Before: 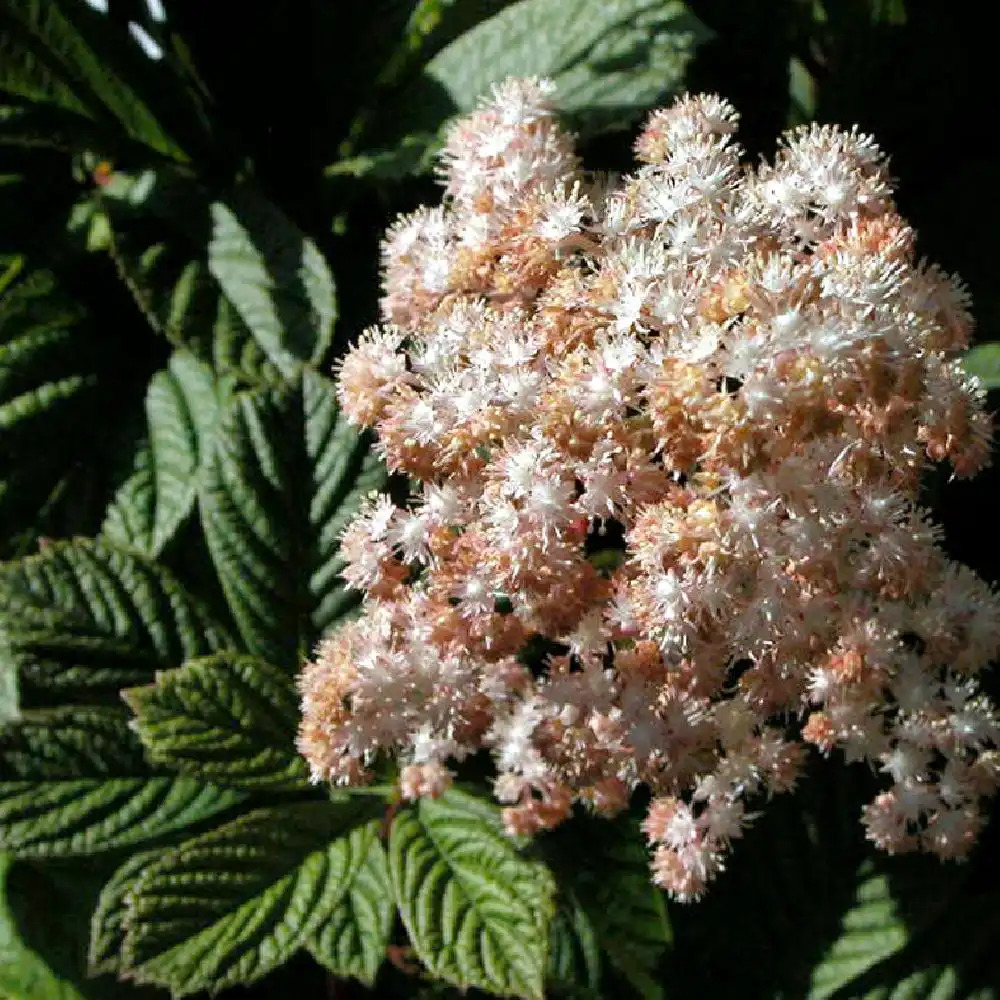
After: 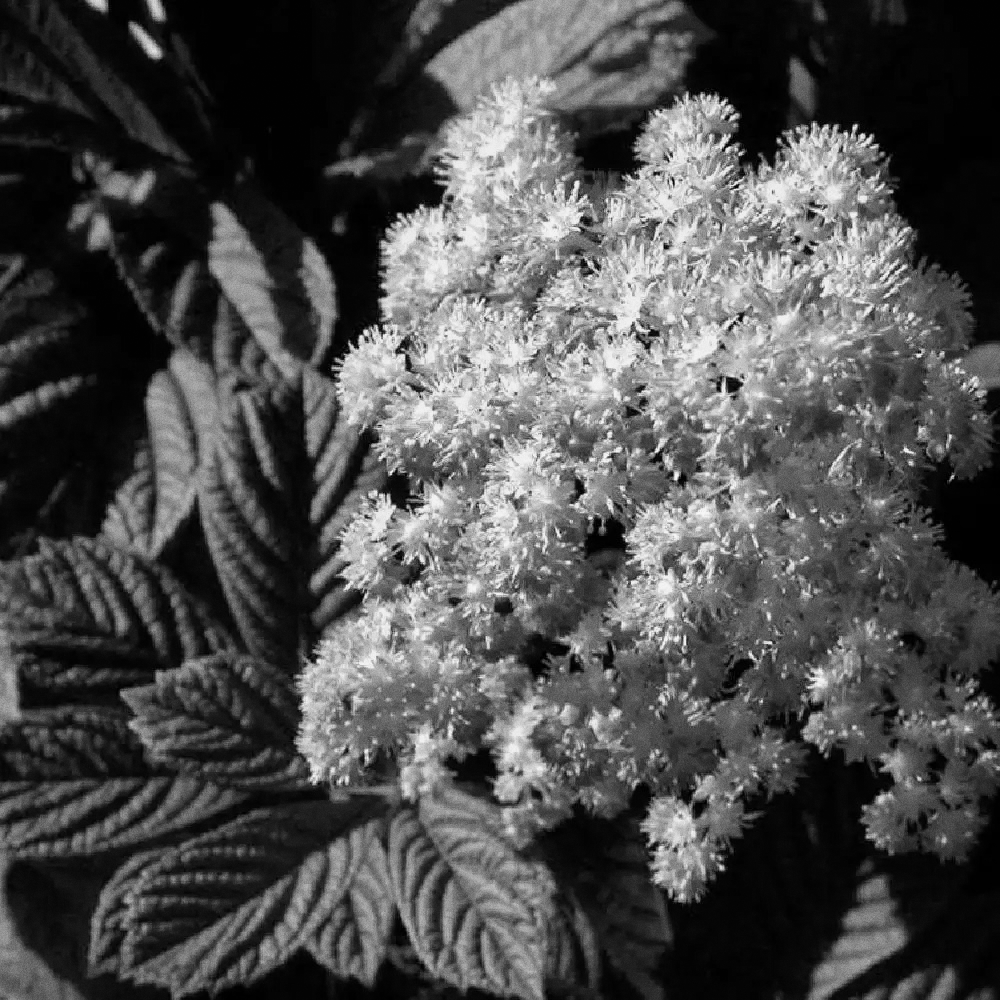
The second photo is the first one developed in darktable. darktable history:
grain: strength 26%
monochrome: a 26.22, b 42.67, size 0.8
